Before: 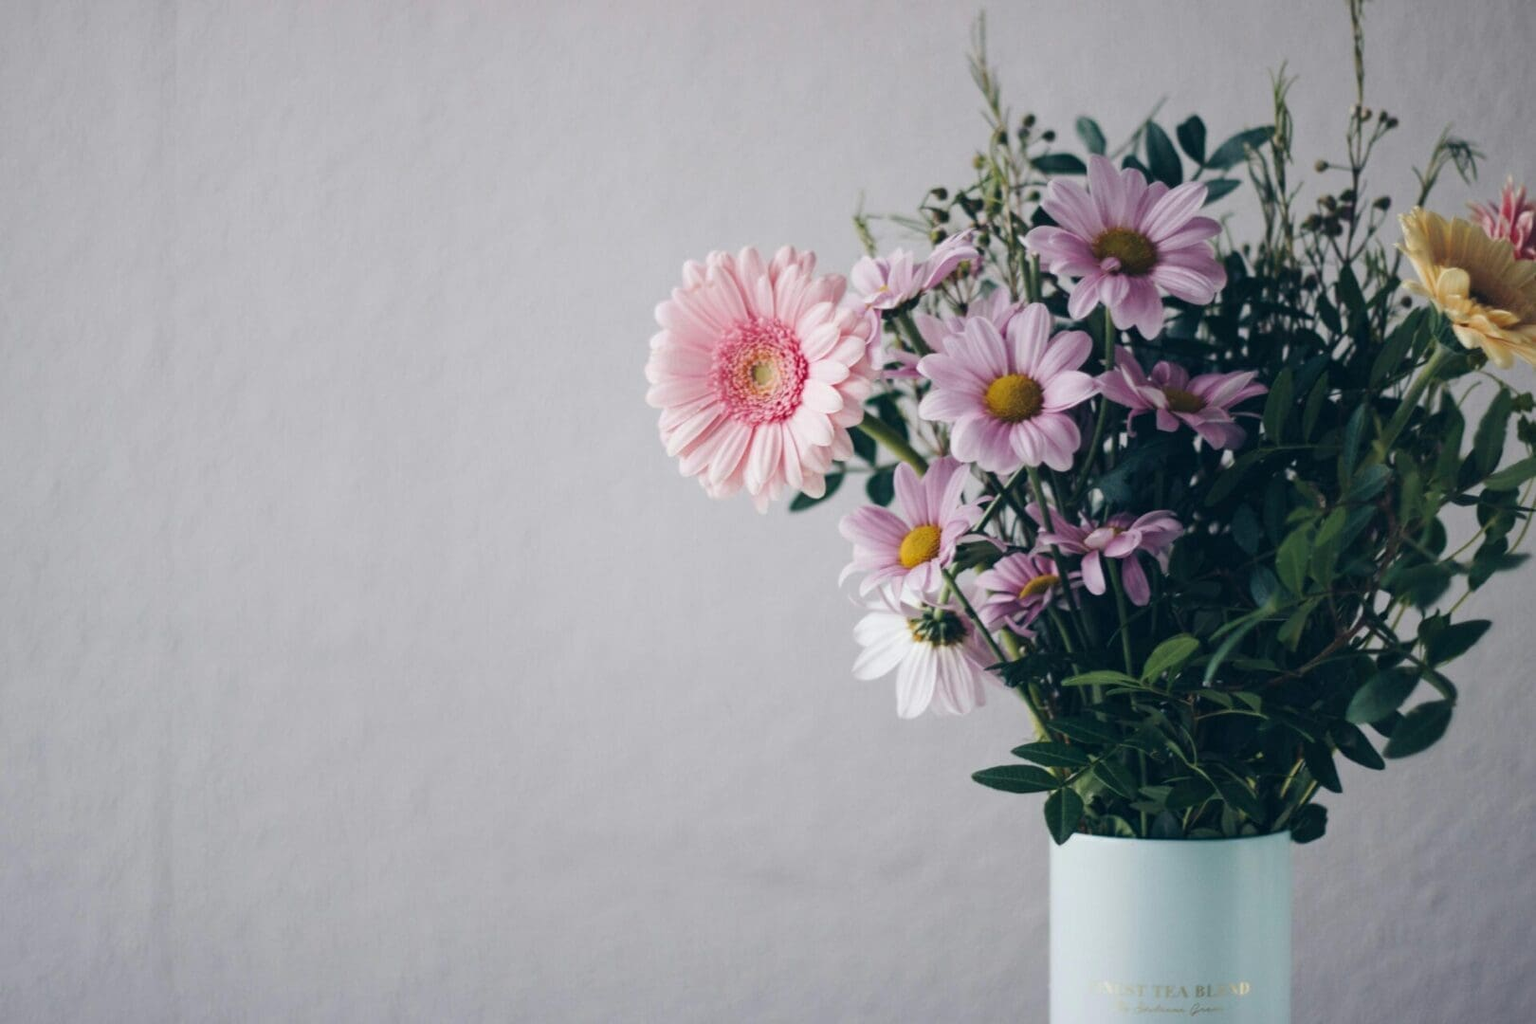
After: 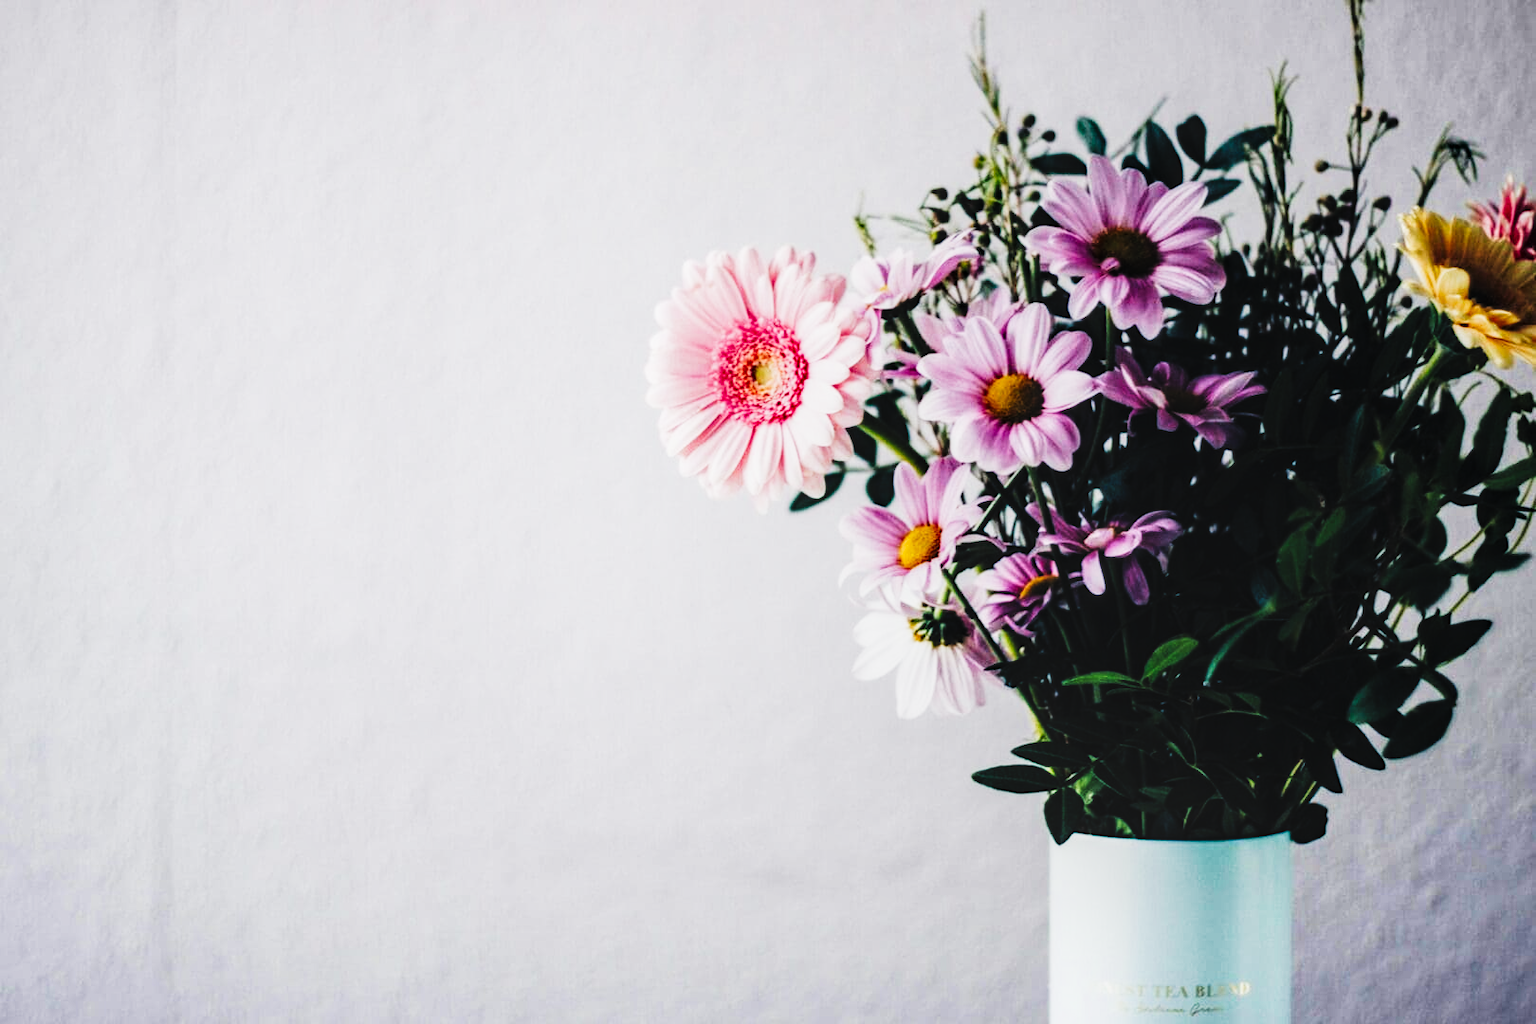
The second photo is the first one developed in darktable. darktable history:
filmic rgb: black relative exposure -8 EV, white relative exposure 4.04 EV, hardness 4.19, add noise in highlights 0.002, preserve chrominance max RGB, color science v3 (2019), use custom middle-gray values true, contrast in highlights soft
tone curve: curves: ch0 [(0, 0) (0.003, 0.006) (0.011, 0.008) (0.025, 0.011) (0.044, 0.015) (0.069, 0.019) (0.1, 0.023) (0.136, 0.03) (0.177, 0.042) (0.224, 0.065) (0.277, 0.103) (0.335, 0.177) (0.399, 0.294) (0.468, 0.463) (0.543, 0.639) (0.623, 0.805) (0.709, 0.909) (0.801, 0.967) (0.898, 0.989) (1, 1)], preserve colors none
local contrast: on, module defaults
exposure: compensate exposure bias true, compensate highlight preservation false
